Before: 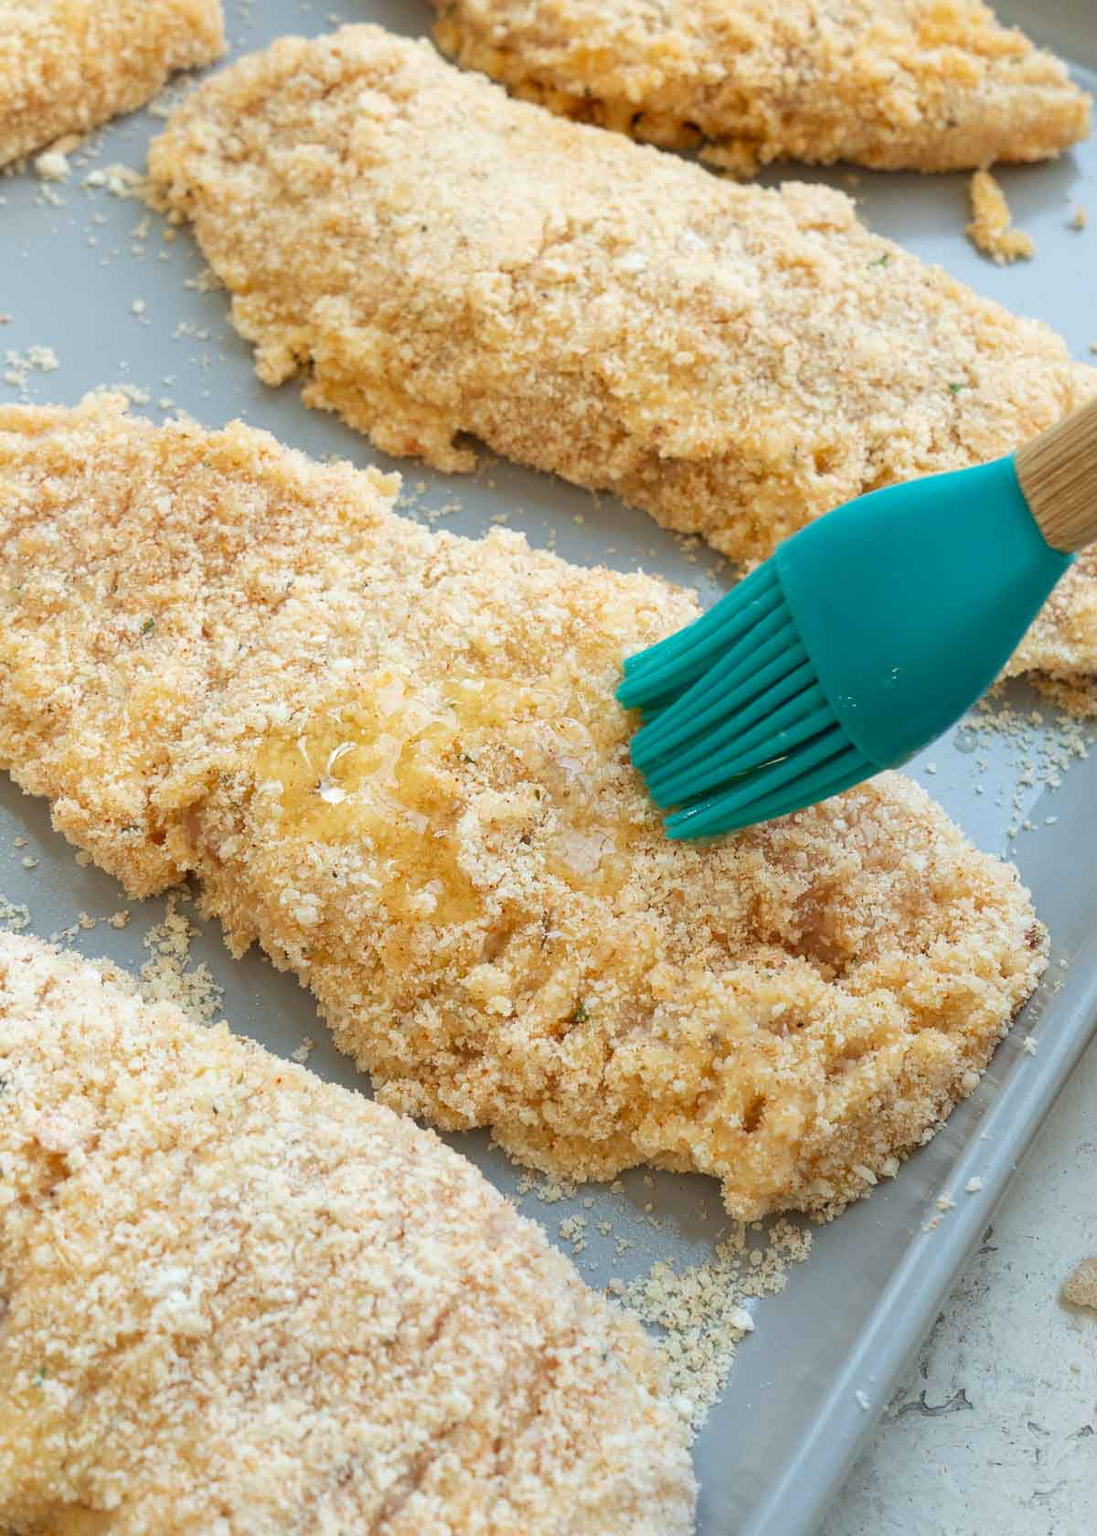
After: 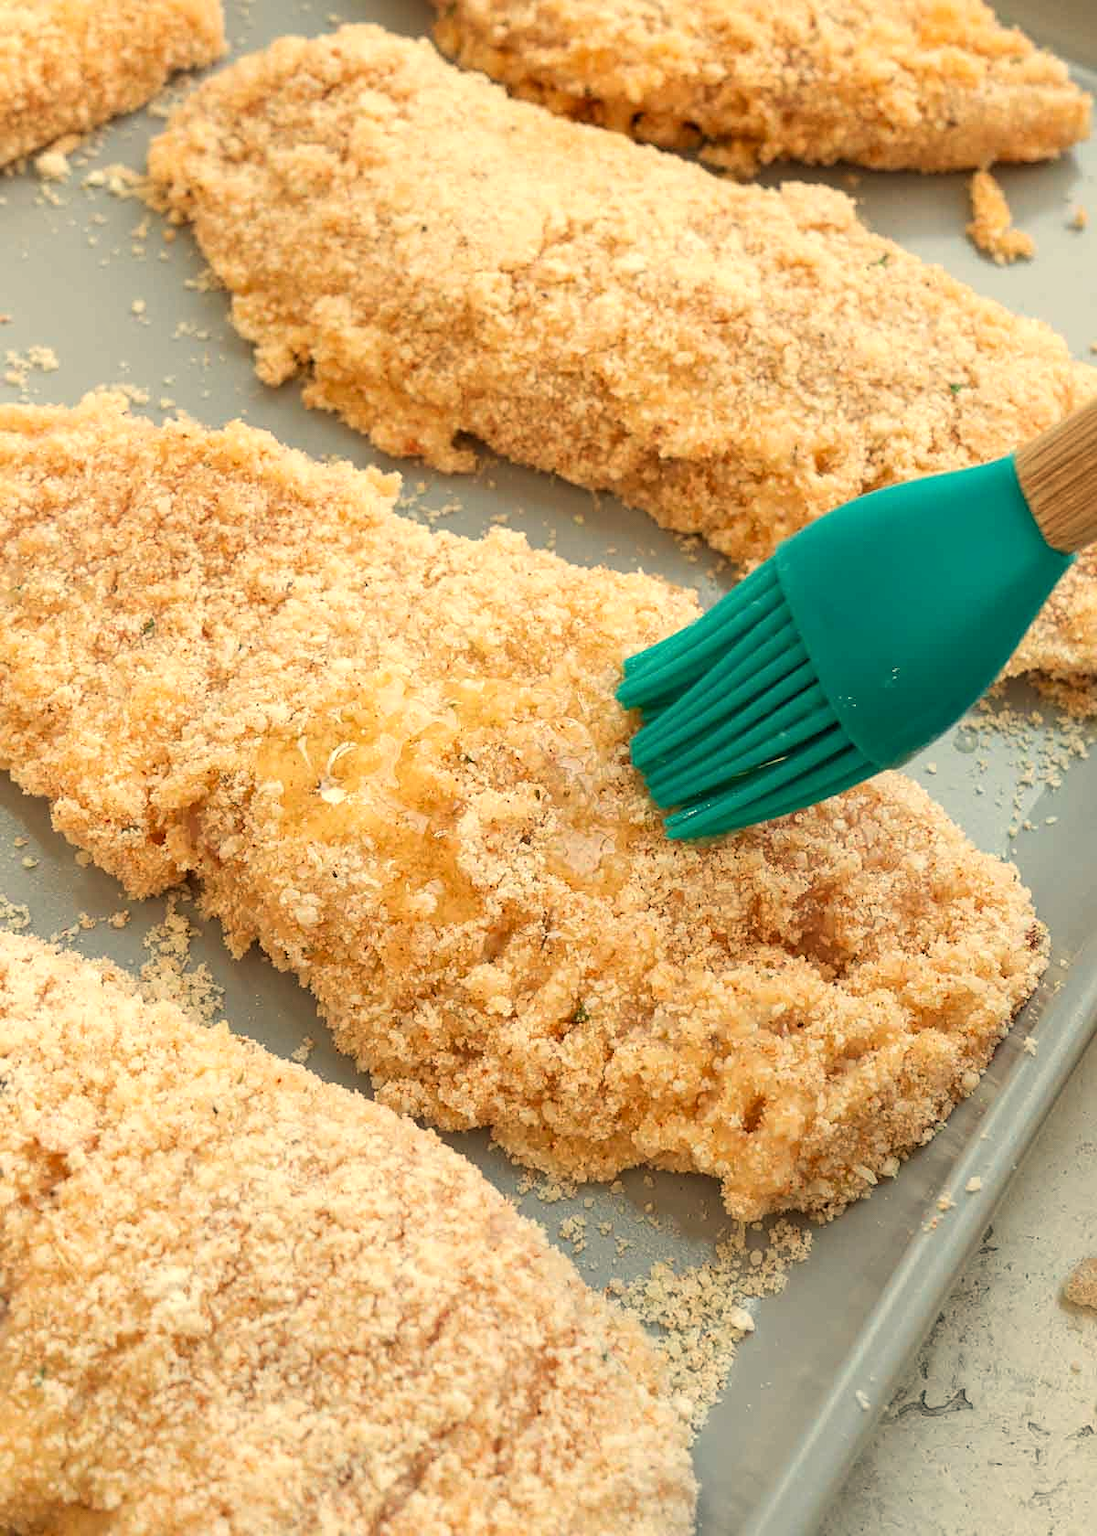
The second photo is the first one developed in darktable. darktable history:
local contrast: highlights 100%, shadows 100%, detail 120%, midtone range 0.2
sharpen: amount 0.2
white balance: red 1.138, green 0.996, blue 0.812
